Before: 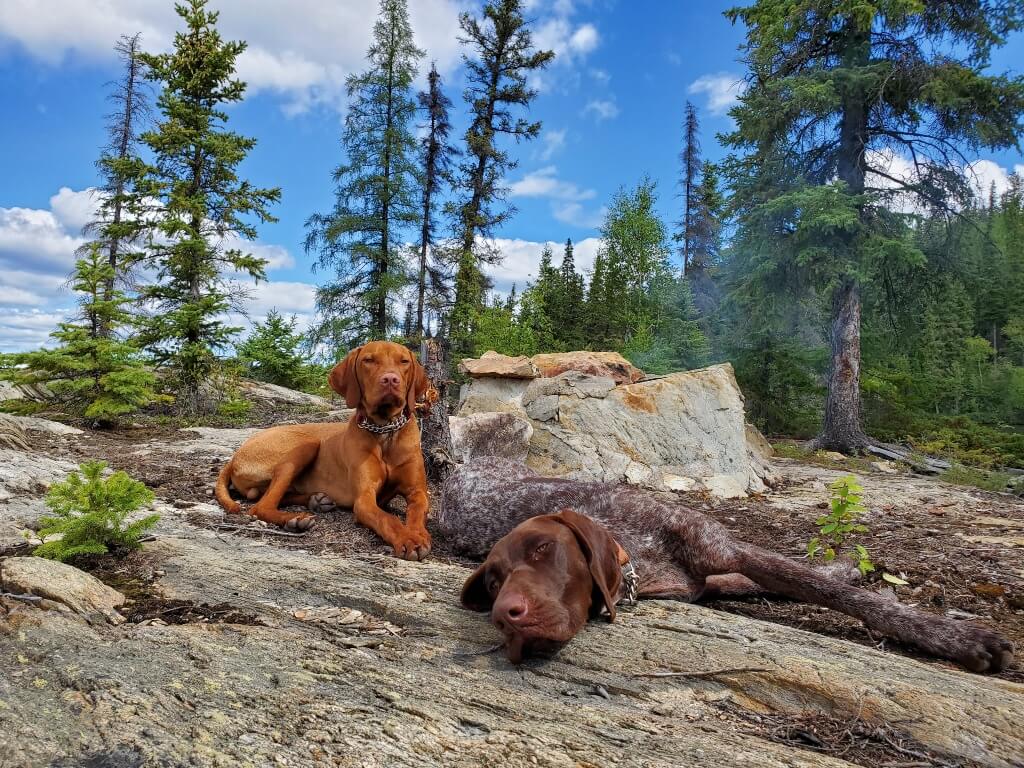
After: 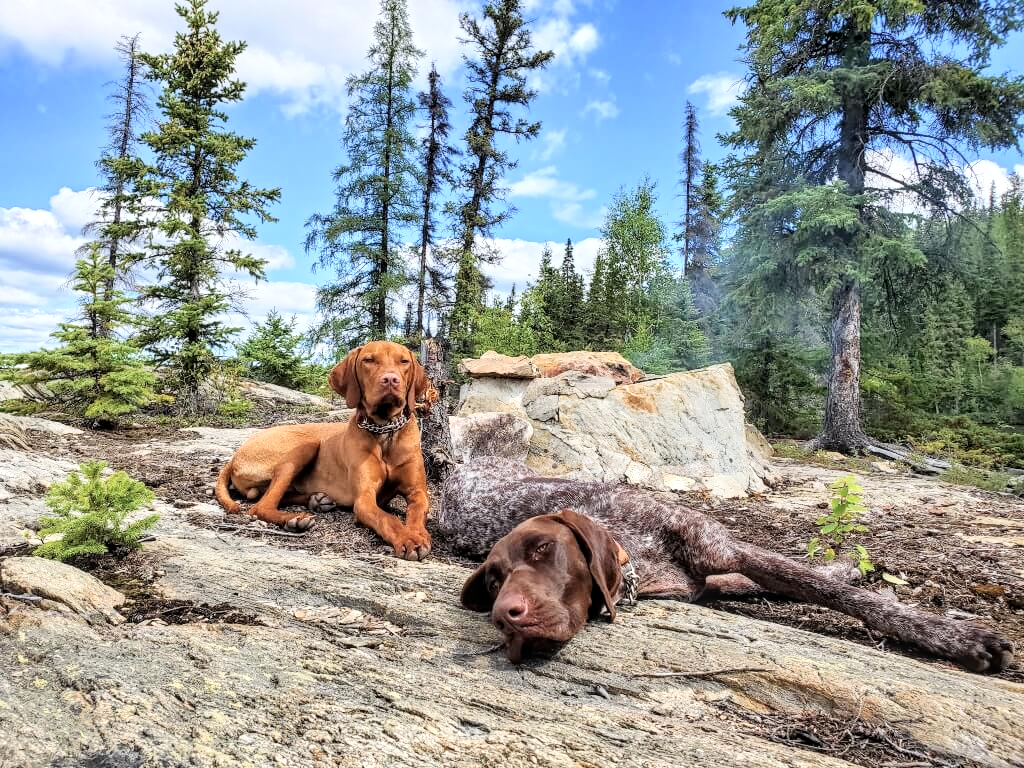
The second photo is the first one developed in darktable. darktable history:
base curve: curves: ch0 [(0, 0) (0.008, 0.007) (0.022, 0.029) (0.048, 0.089) (0.092, 0.197) (0.191, 0.399) (0.275, 0.534) (0.357, 0.65) (0.477, 0.78) (0.542, 0.833) (0.799, 0.973) (1, 1)]
exposure: compensate exposure bias true, compensate highlight preservation false
color correction: highlights b* -0.052, saturation 0.782
local contrast: on, module defaults
tone equalizer: edges refinement/feathering 500, mask exposure compensation -1.57 EV, preserve details no
